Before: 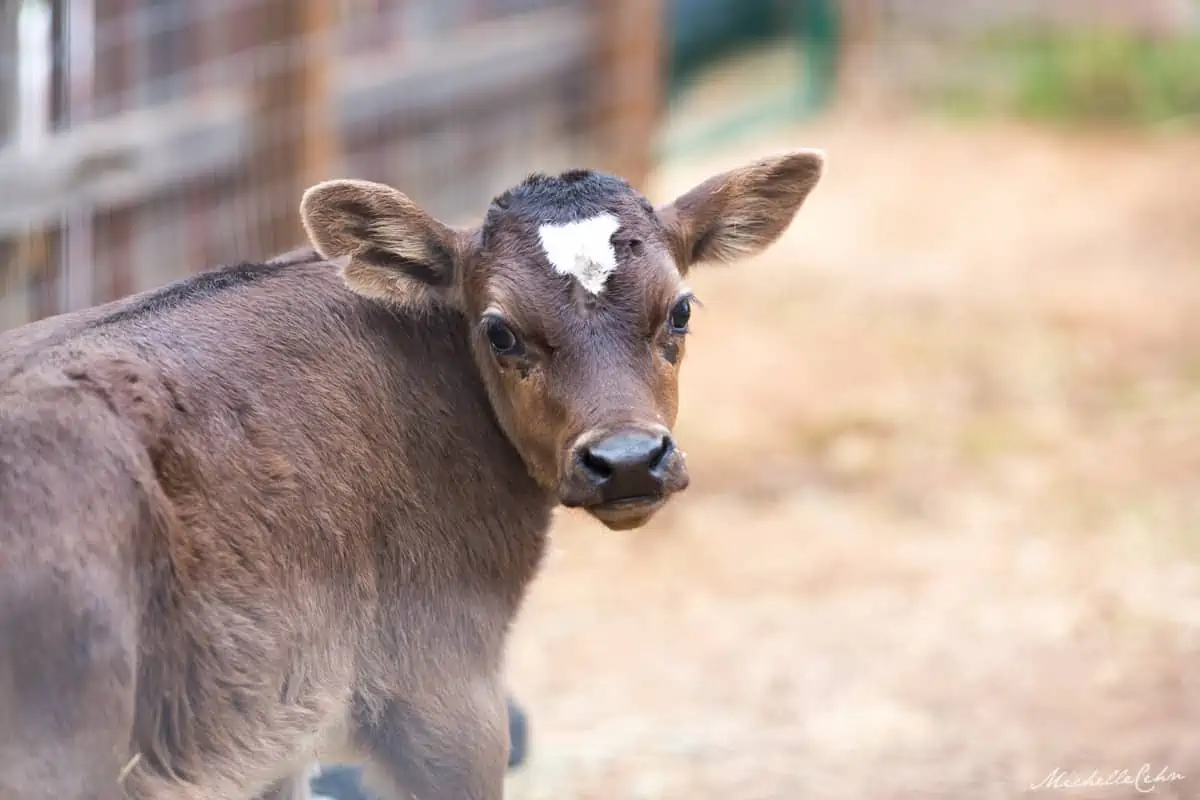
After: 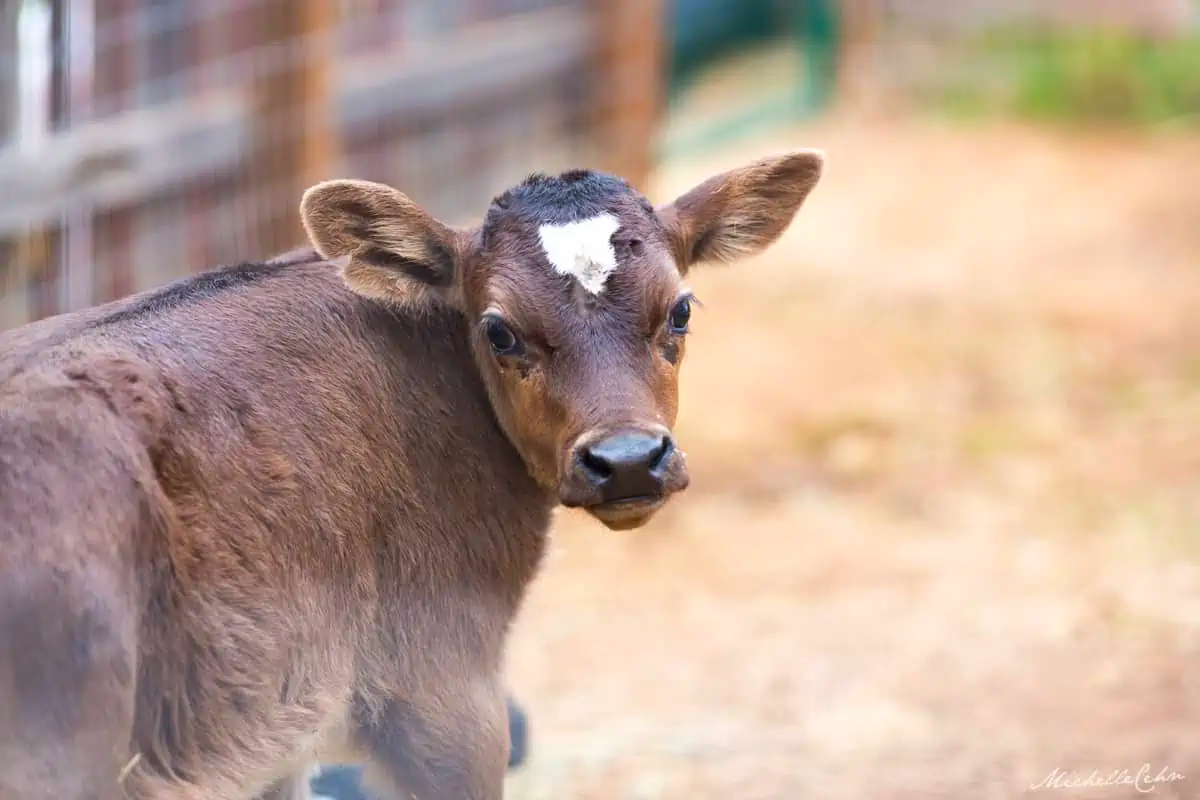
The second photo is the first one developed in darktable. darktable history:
color correction: highlights b* 0.043, saturation 1.33
